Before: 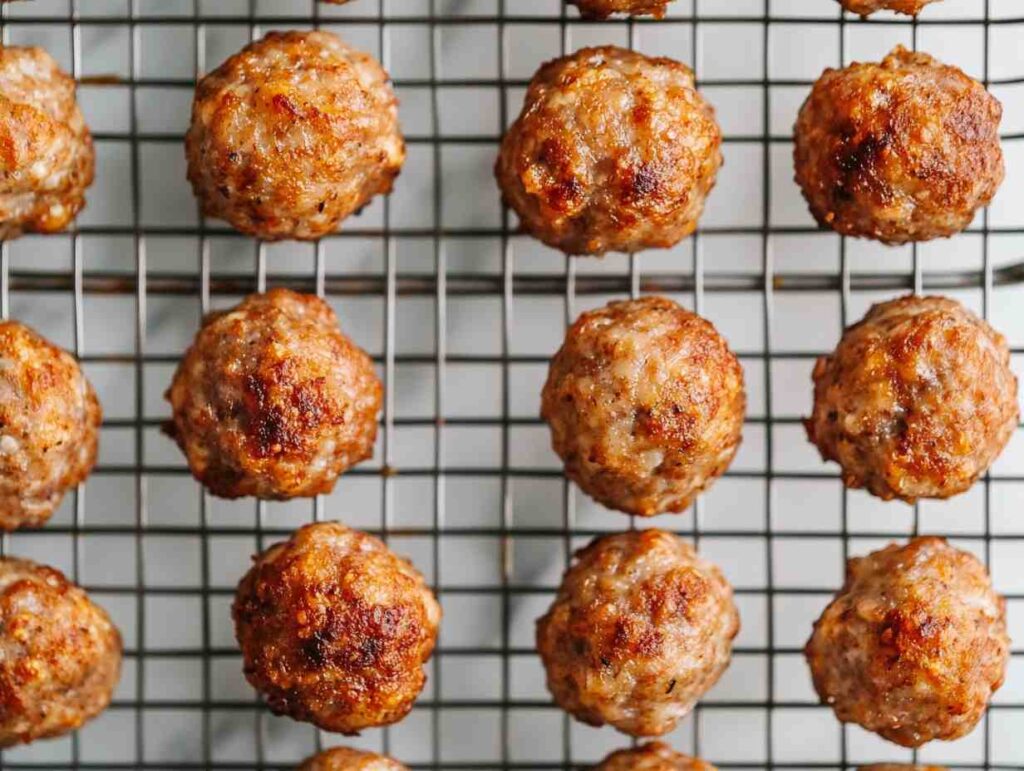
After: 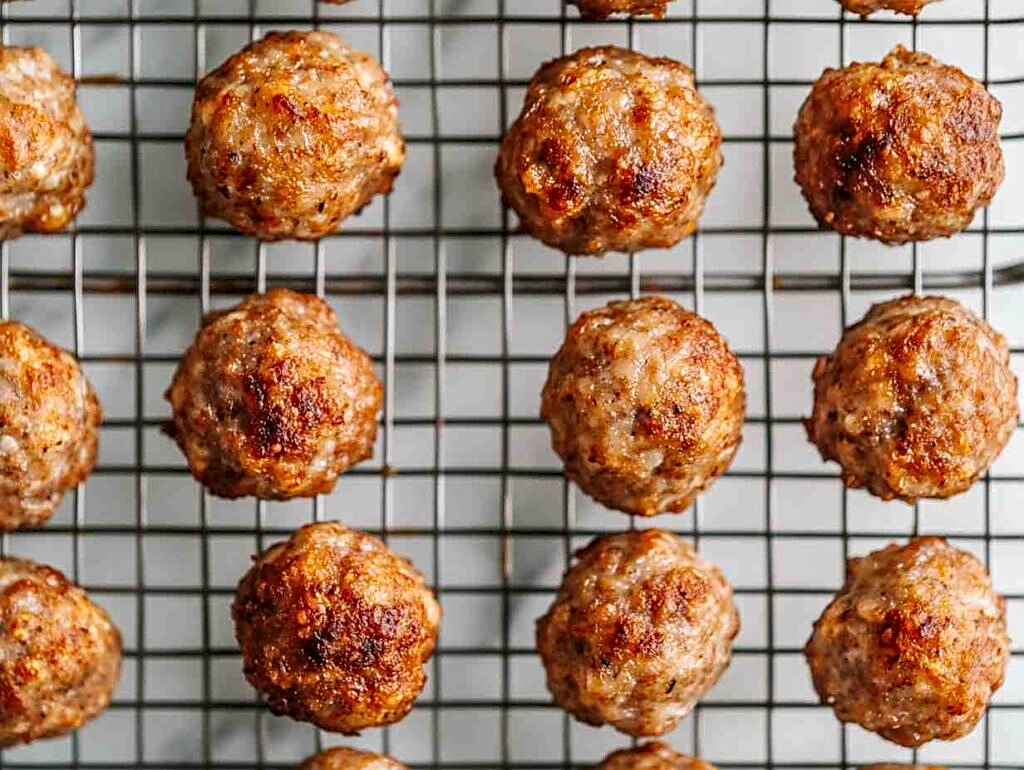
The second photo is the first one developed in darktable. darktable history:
local contrast: on, module defaults
crop: bottom 0.071%
sharpen: on, module defaults
